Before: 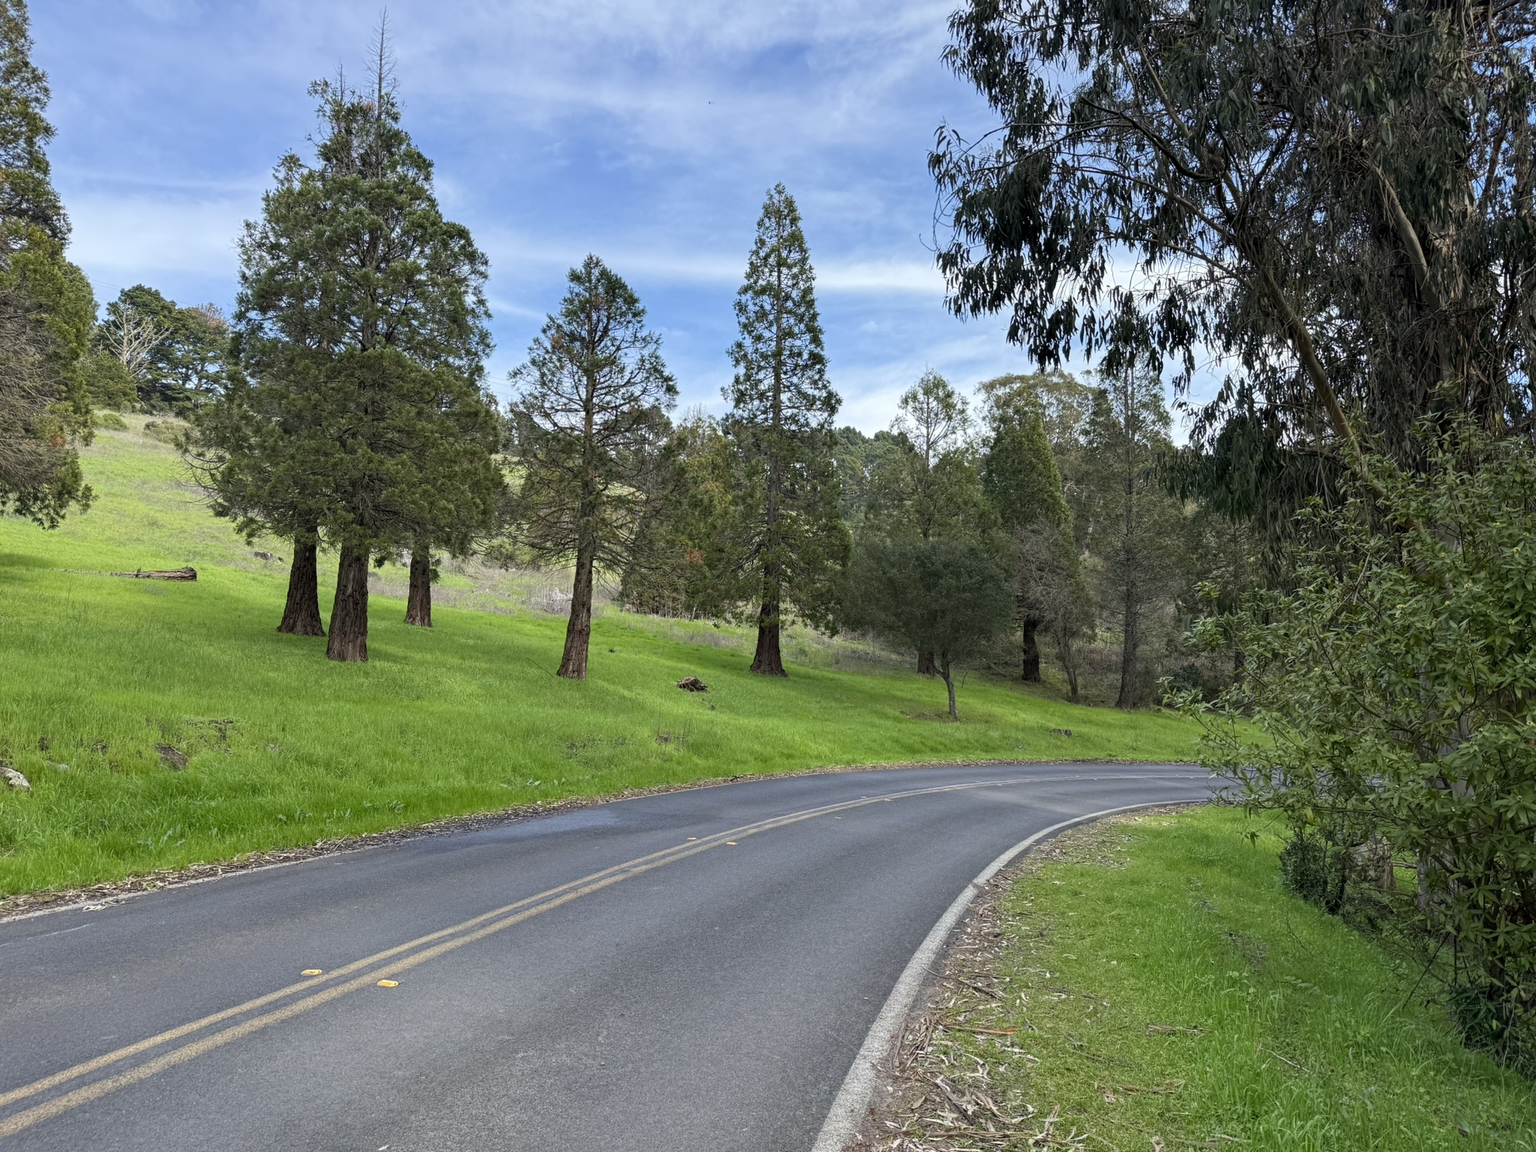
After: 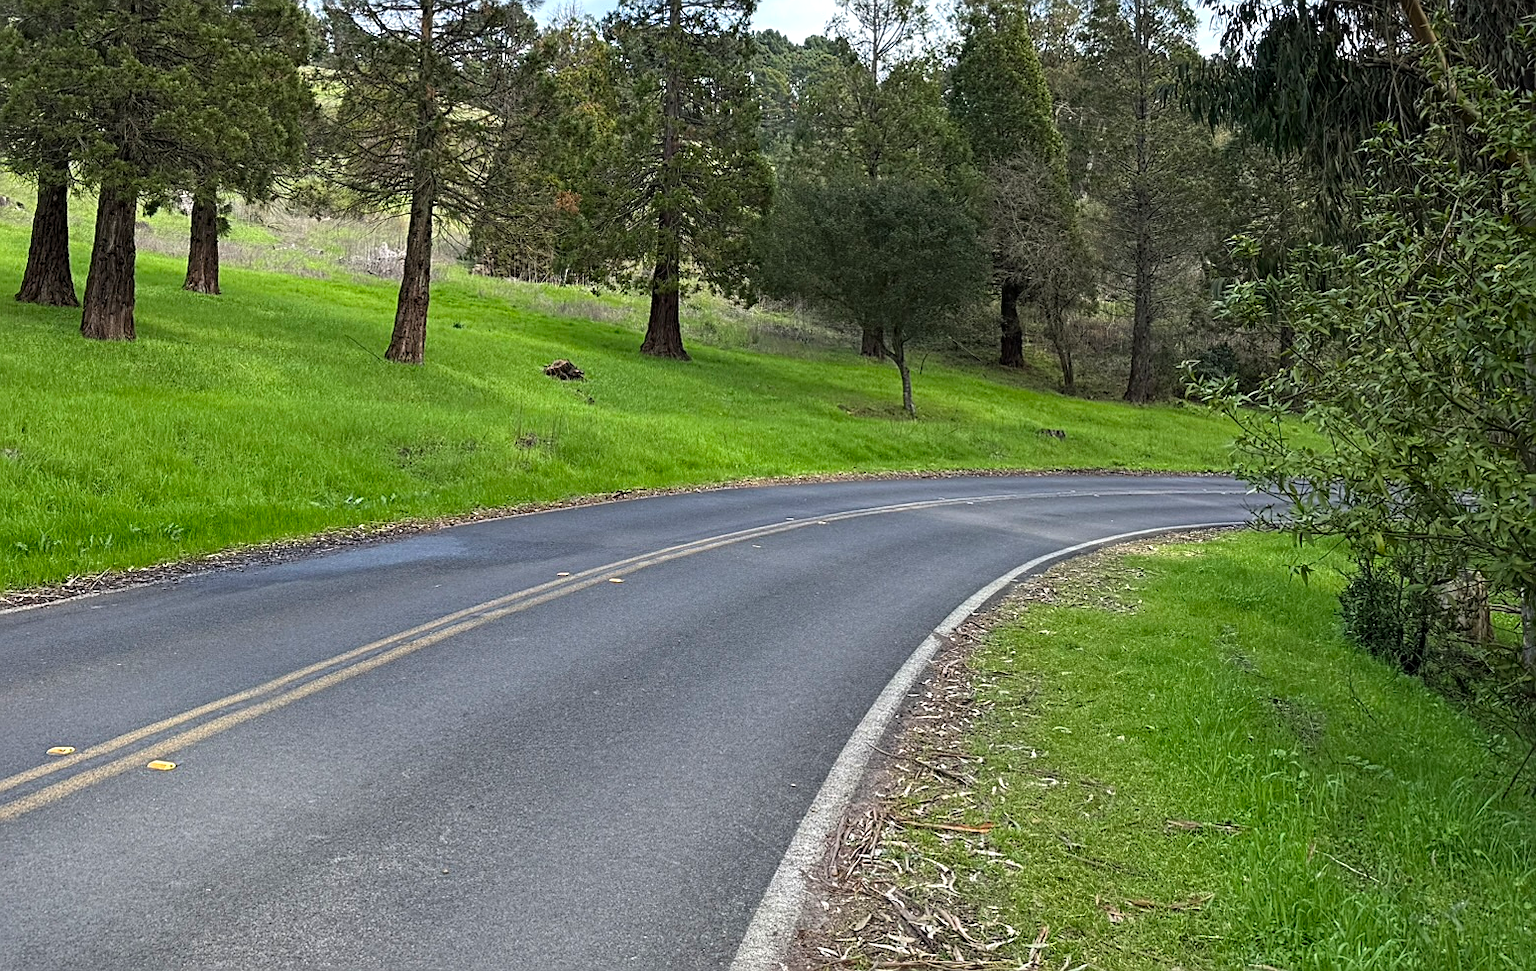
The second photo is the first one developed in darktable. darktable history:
crop and rotate: left 17.299%, top 35.115%, right 7.015%, bottom 1.024%
sharpen: on, module defaults
exposure: exposure 0.014 EV, compensate highlight preservation false
color balance: contrast 10%
